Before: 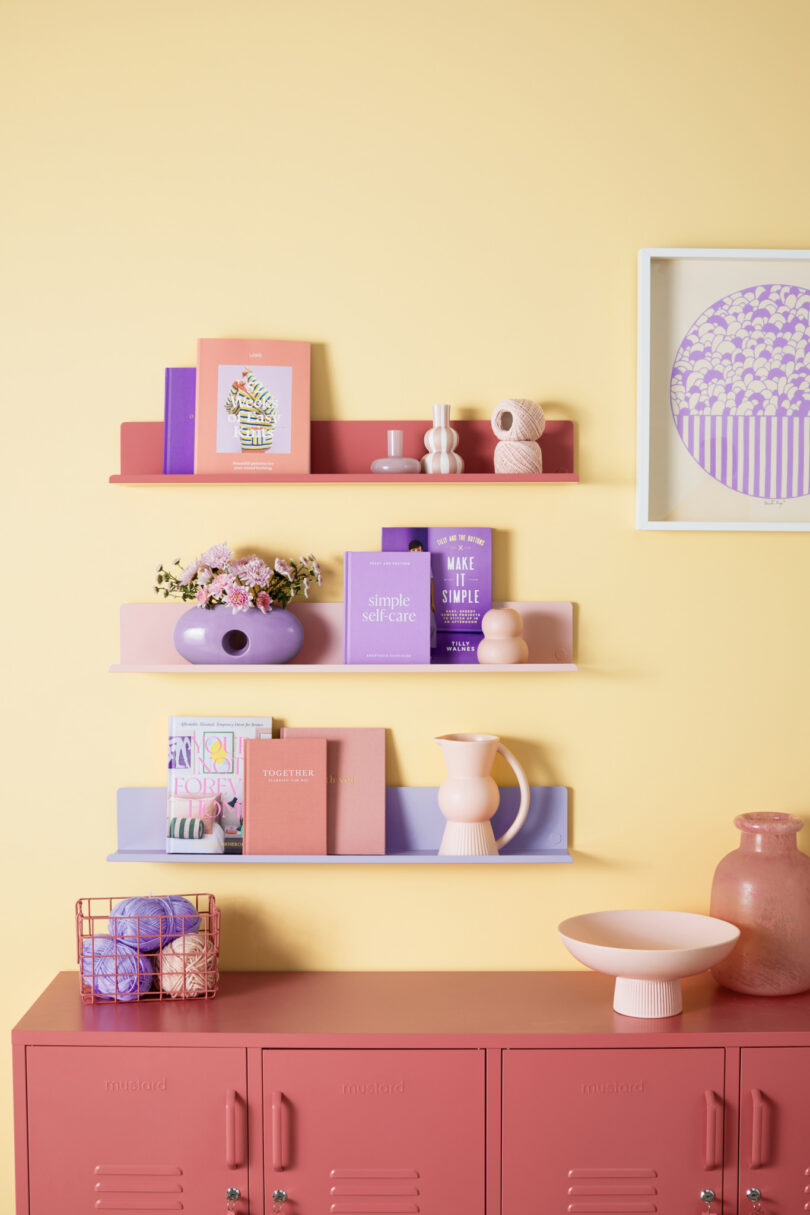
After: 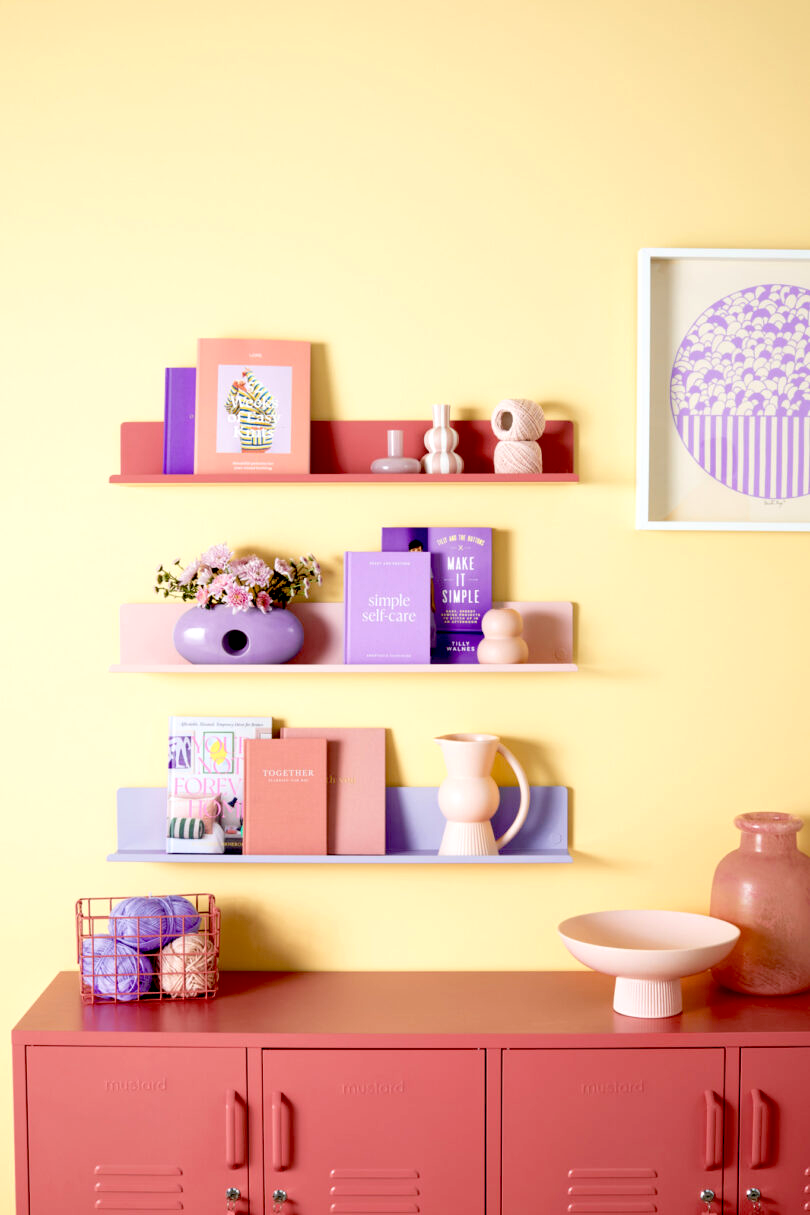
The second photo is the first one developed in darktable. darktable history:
exposure: black level correction 0.032, exposure 0.317 EV, compensate highlight preservation false
